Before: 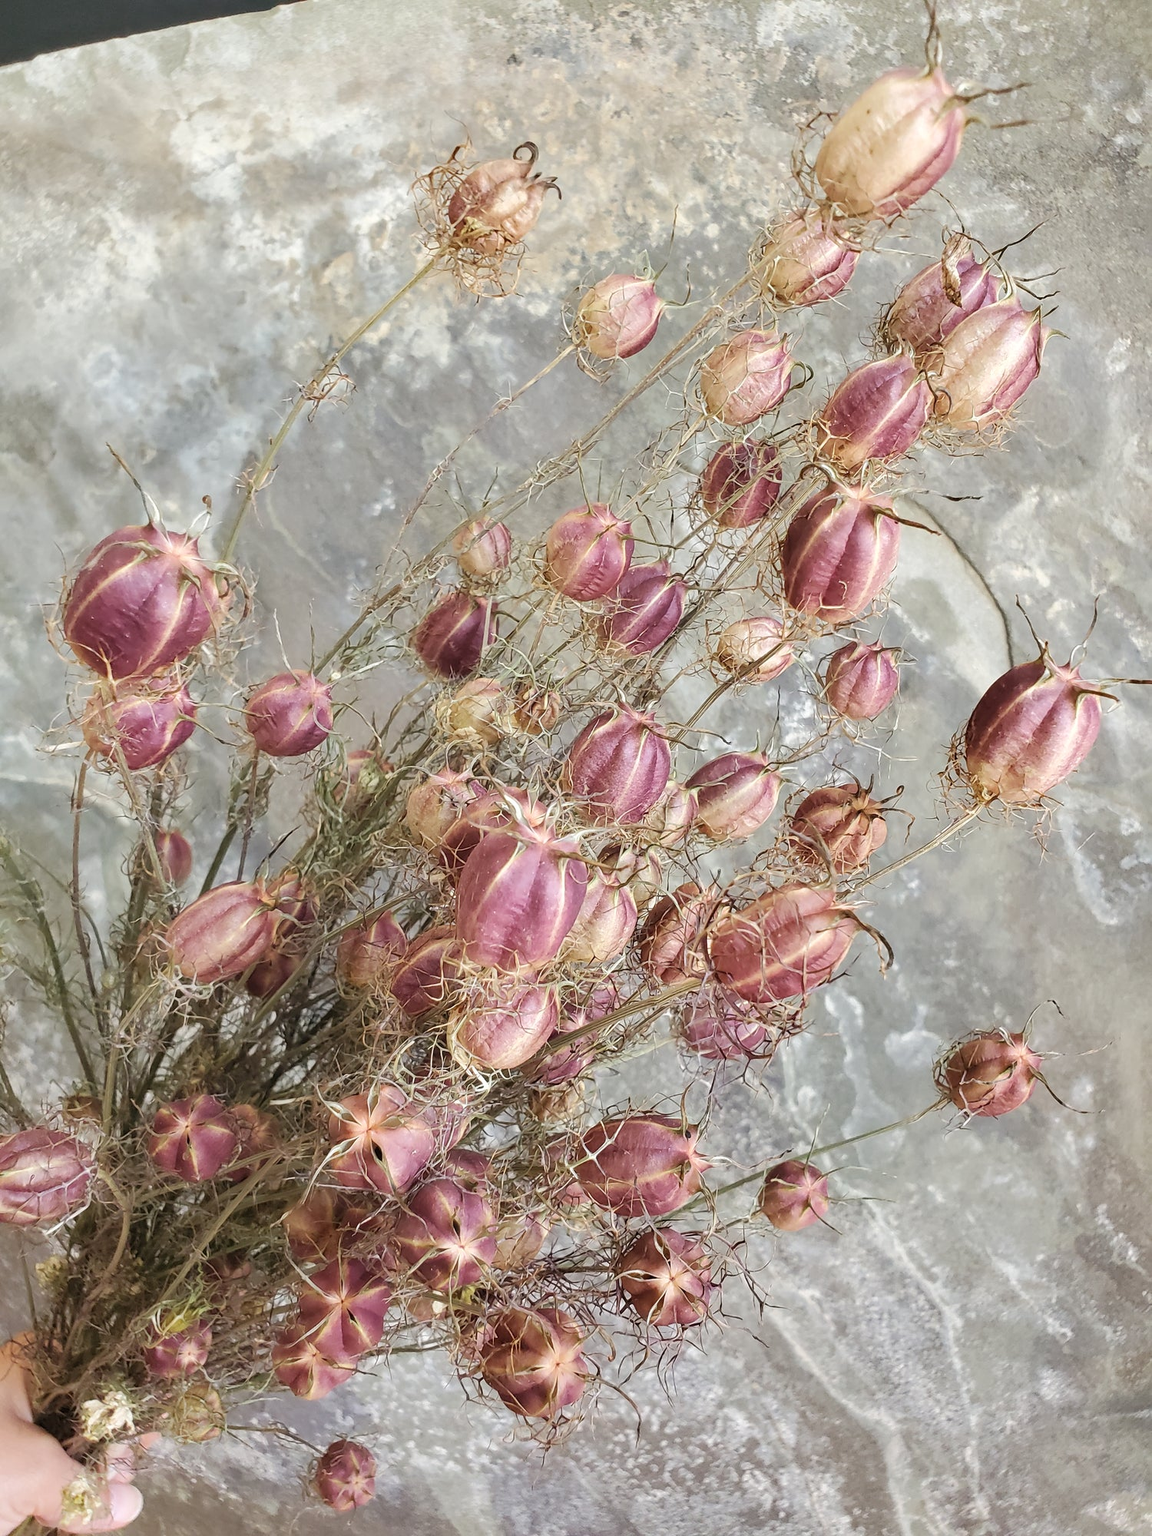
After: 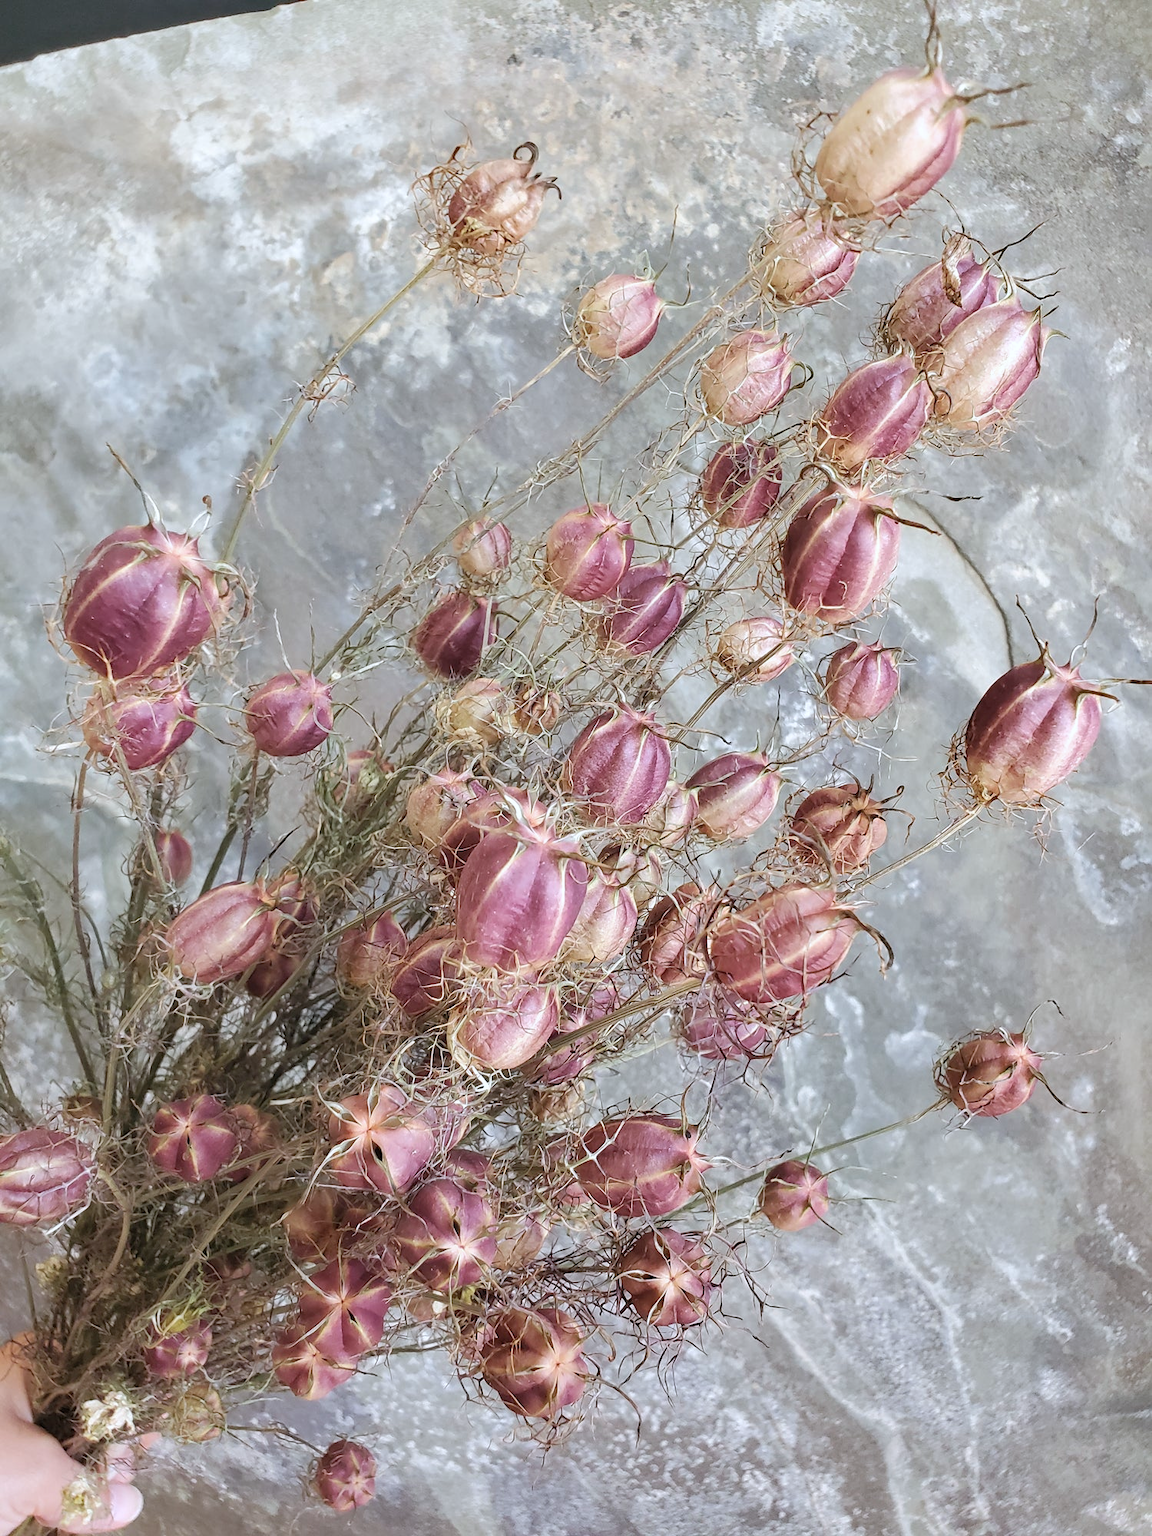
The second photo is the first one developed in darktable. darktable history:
color correction: highlights a* -0.685, highlights b* -8.77
